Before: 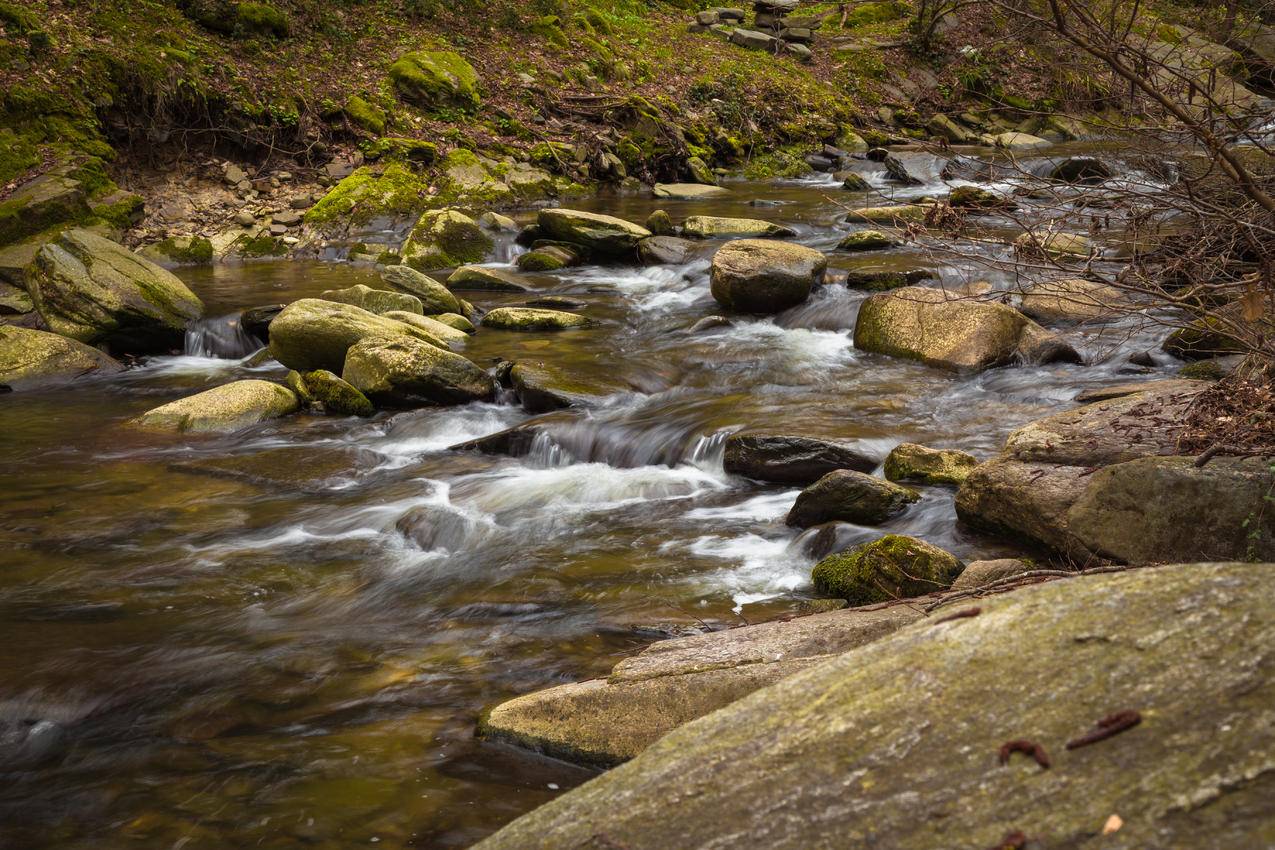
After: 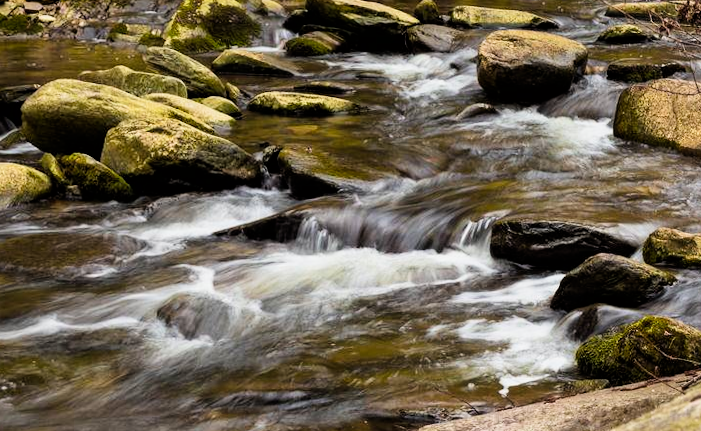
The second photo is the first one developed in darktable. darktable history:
filmic rgb: black relative exposure -16 EV, white relative exposure 6.29 EV, hardness 5.1, contrast 1.35
crop and rotate: left 22.13%, top 22.054%, right 22.026%, bottom 22.102%
exposure: exposure 0.2 EV, compensate highlight preservation false
color balance rgb: perceptual saturation grading › global saturation 10%
rotate and perspective: rotation -0.013°, lens shift (vertical) -0.027, lens shift (horizontal) 0.178, crop left 0.016, crop right 0.989, crop top 0.082, crop bottom 0.918
